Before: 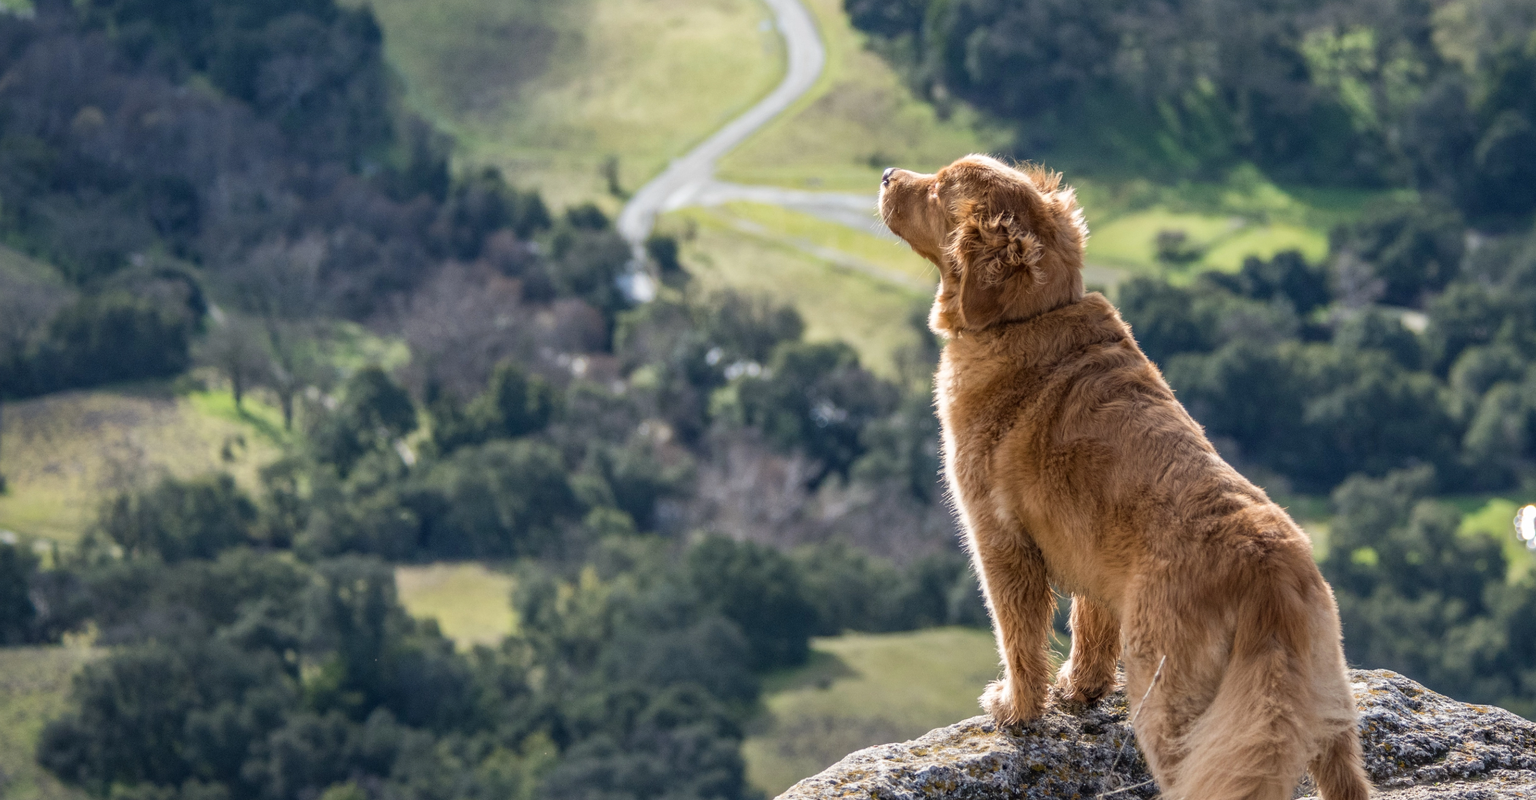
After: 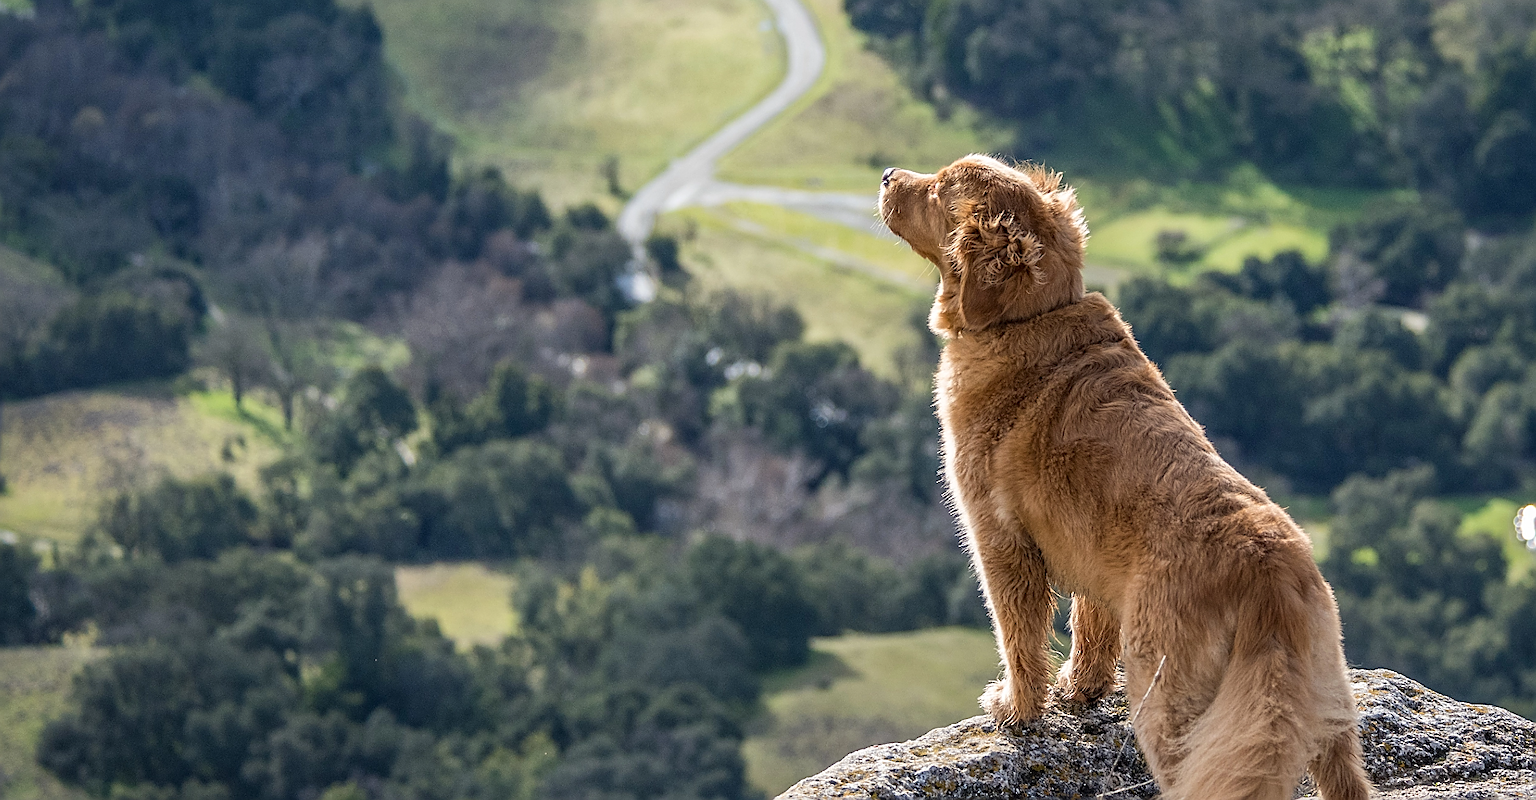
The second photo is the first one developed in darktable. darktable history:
sharpen: radius 1.424, amount 1.259, threshold 0.694
